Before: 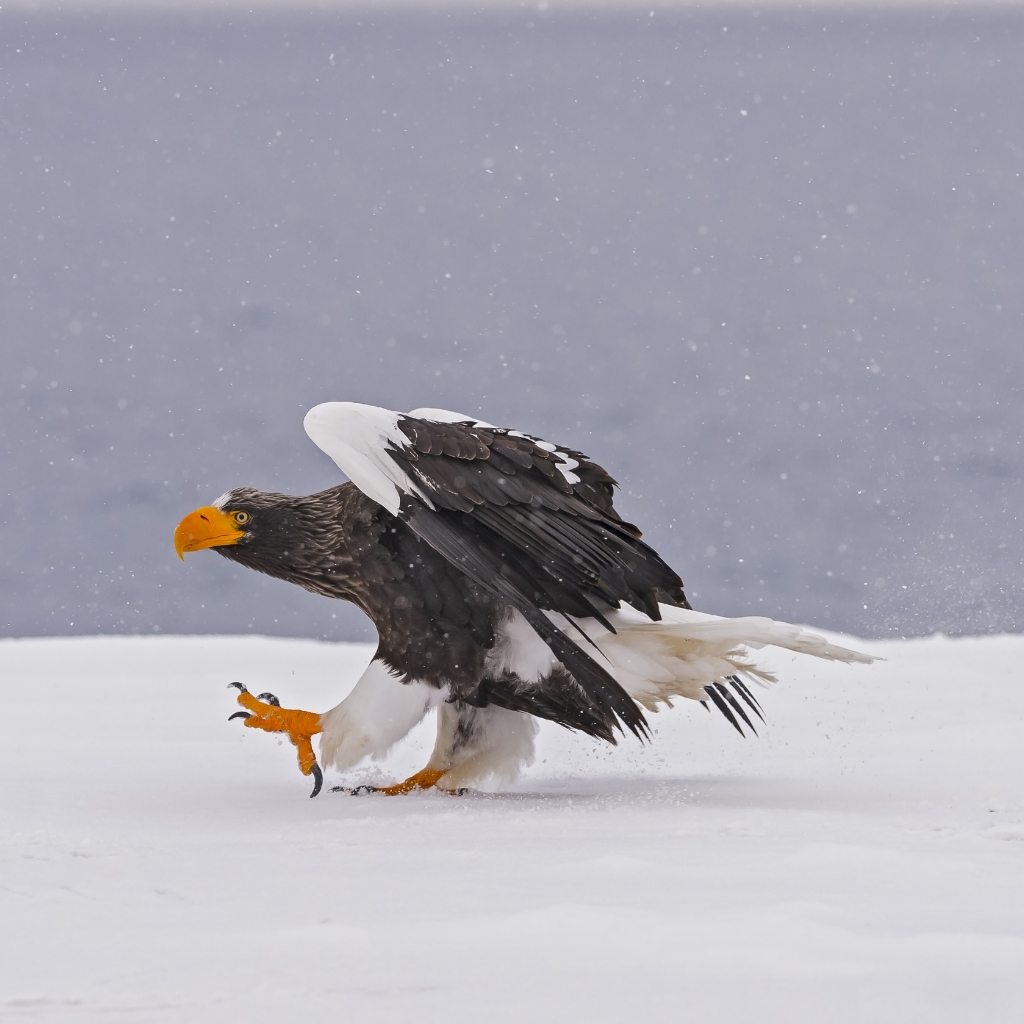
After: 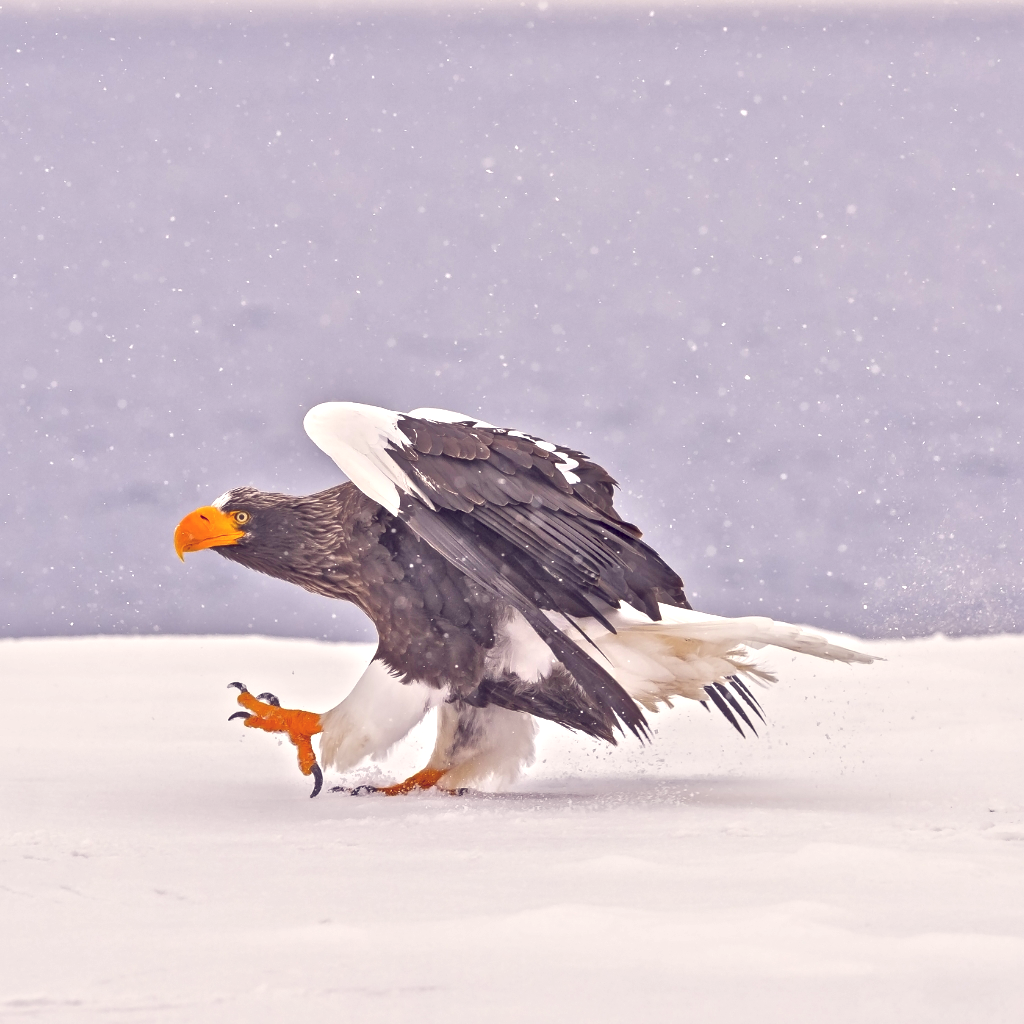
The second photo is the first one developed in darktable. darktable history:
local contrast: mode bilateral grid, contrast 20, coarseness 50, detail 120%, midtone range 0.2
color balance: lift [1.001, 0.997, 0.99, 1.01], gamma [1.007, 1, 0.975, 1.025], gain [1, 1.065, 1.052, 0.935], contrast 13.25%
tone equalizer: -8 EV 2 EV, -7 EV 2 EV, -6 EV 2 EV, -5 EV 2 EV, -4 EV 2 EV, -3 EV 1.5 EV, -2 EV 1 EV, -1 EV 0.5 EV
